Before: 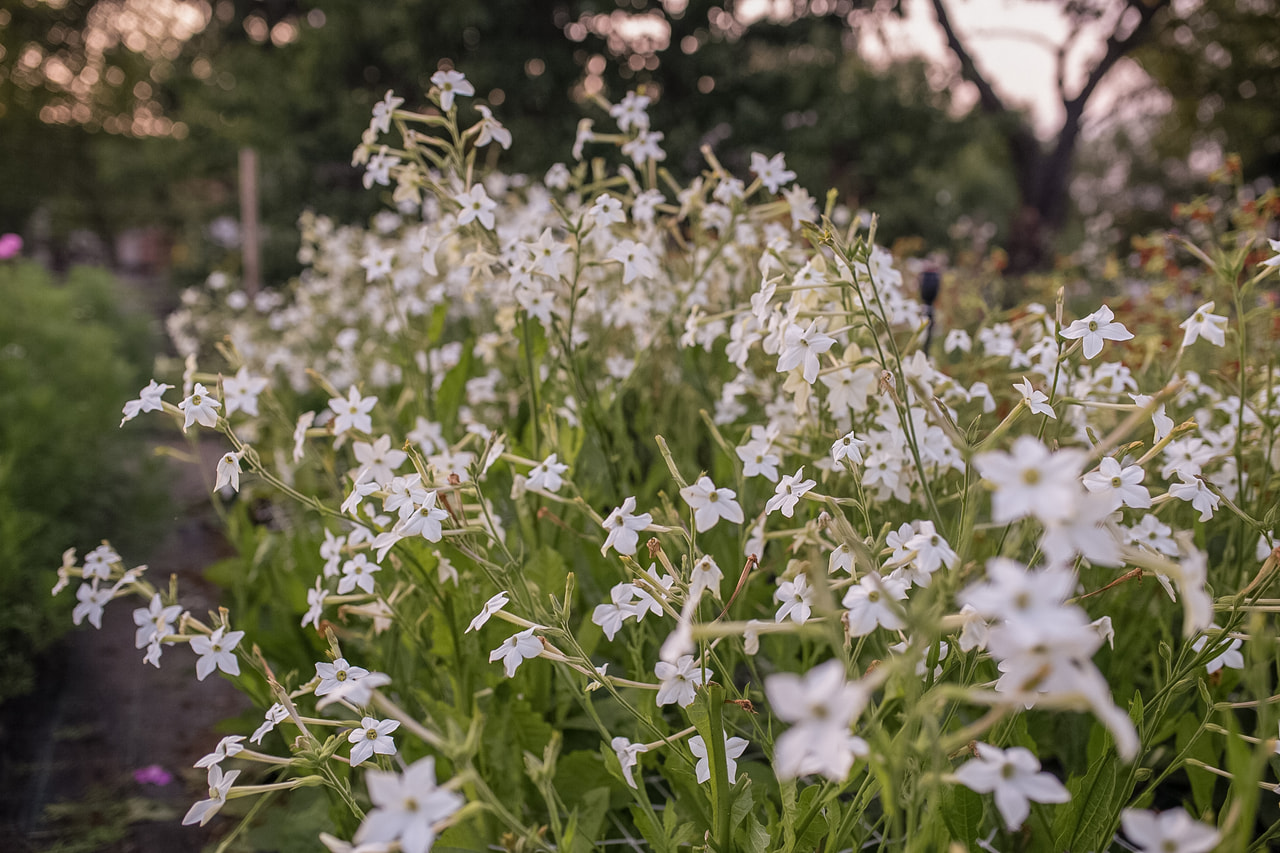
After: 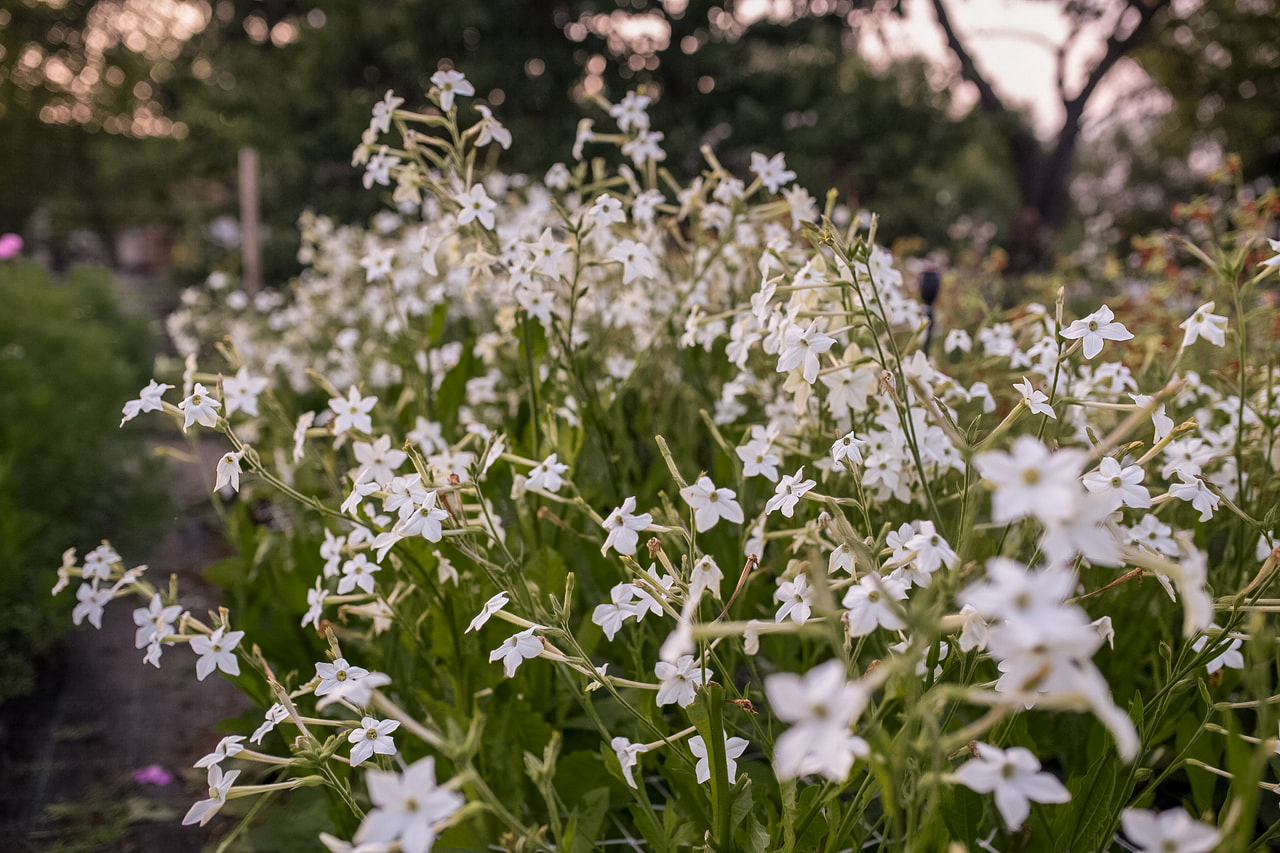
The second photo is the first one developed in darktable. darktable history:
local contrast: mode bilateral grid, contrast 20, coarseness 50, detail 120%, midtone range 0.2
color zones: curves: ch0 [(0.25, 0.5) (0.347, 0.092) (0.75, 0.5)]; ch1 [(0.25, 0.5) (0.33, 0.51) (0.75, 0.5)]
